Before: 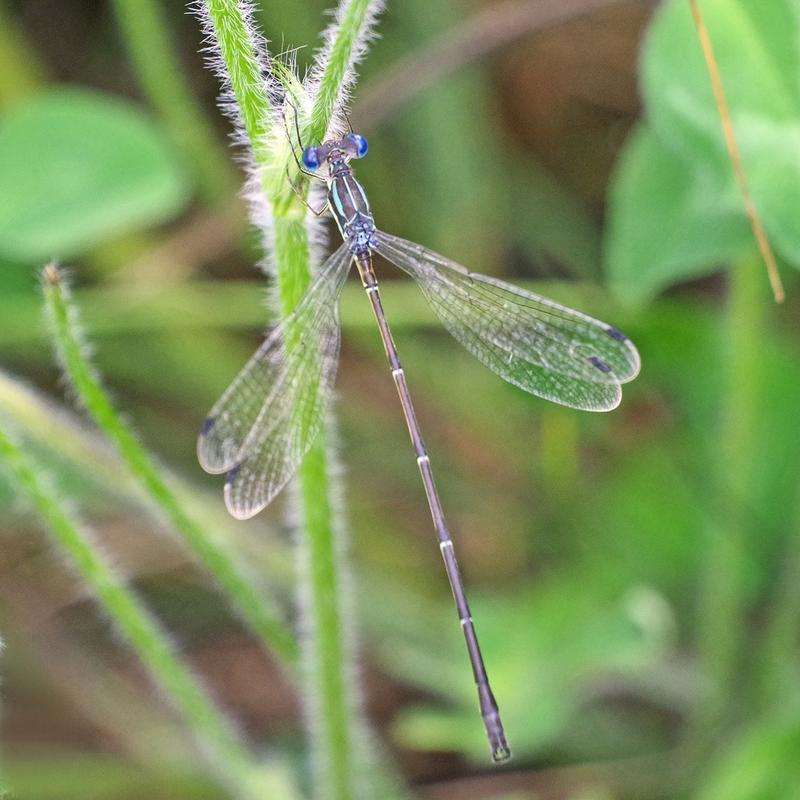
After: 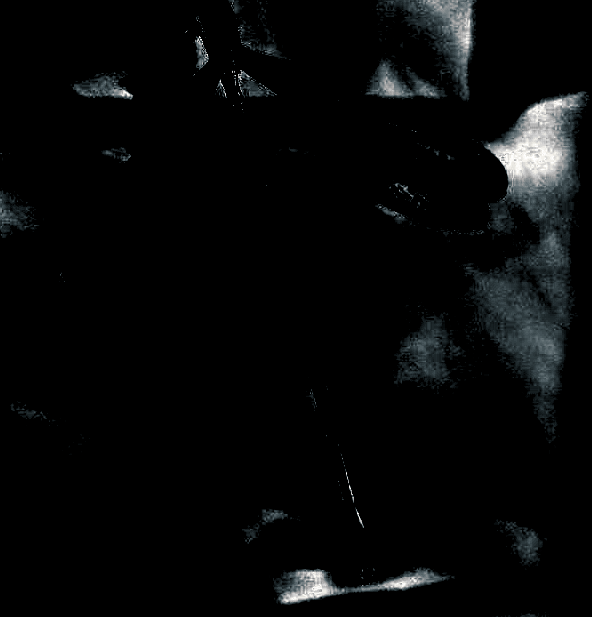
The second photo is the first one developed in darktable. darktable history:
crop: left 16.871%, top 22.857%, right 9.116%
white balance: red 8, blue 8
monochrome: on, module defaults
color correction: highlights a* -0.182, highlights b* -0.124
shadows and highlights: shadows 52.42, soften with gaussian
color calibration: output gray [0.25, 0.35, 0.4, 0], x 0.383, y 0.372, temperature 3905.17 K
split-toning: shadows › hue 205.2°, shadows › saturation 0.29, highlights › hue 50.4°, highlights › saturation 0.38, balance -49.9
